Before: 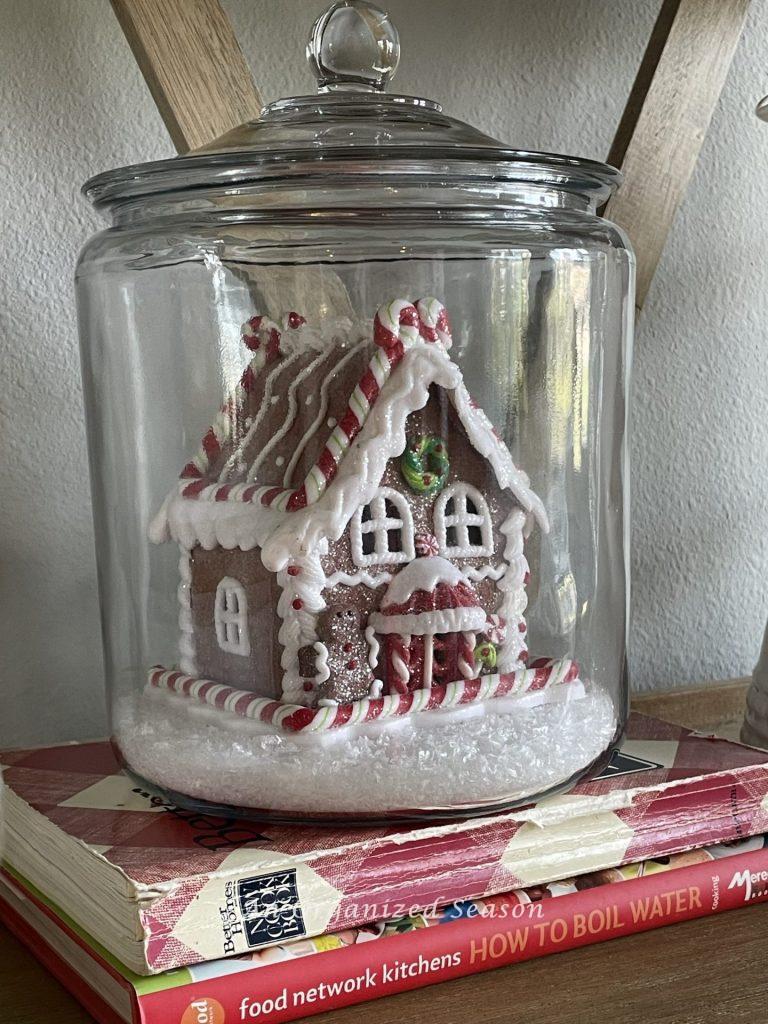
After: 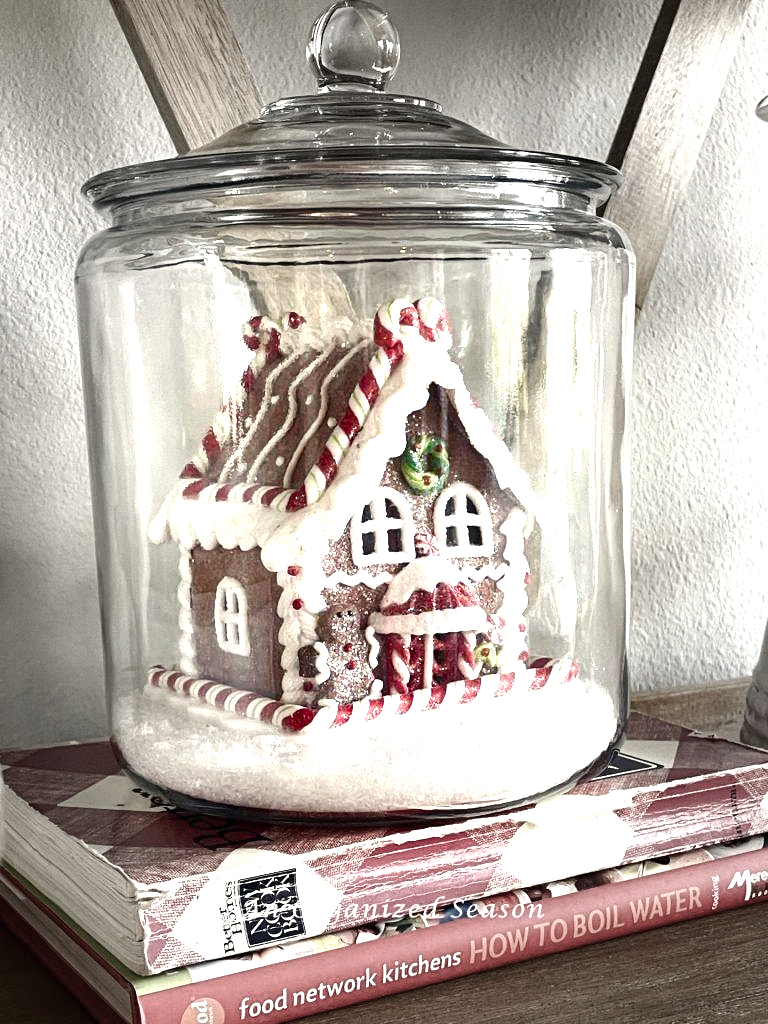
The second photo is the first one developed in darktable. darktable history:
exposure: black level correction 0, exposure 1.097 EV, compensate highlight preservation false
tone equalizer: -8 EV -0.783 EV, -7 EV -0.696 EV, -6 EV -0.565 EV, -5 EV -0.416 EV, -3 EV 0.395 EV, -2 EV 0.6 EV, -1 EV 0.68 EV, +0 EV 0.781 EV, edges refinement/feathering 500, mask exposure compensation -1.57 EV, preserve details no
vignetting: fall-off start 39.32%, fall-off radius 41.13%
color balance rgb: shadows lift › chroma 3.306%, shadows lift › hue 277.99°, highlights gain › chroma 3.075%, highlights gain › hue 78.75°, perceptual saturation grading › global saturation 0.821%, perceptual saturation grading › highlights -34.854%, perceptual saturation grading › mid-tones 14.947%, perceptual saturation grading › shadows 47.631%, contrast 5.015%
